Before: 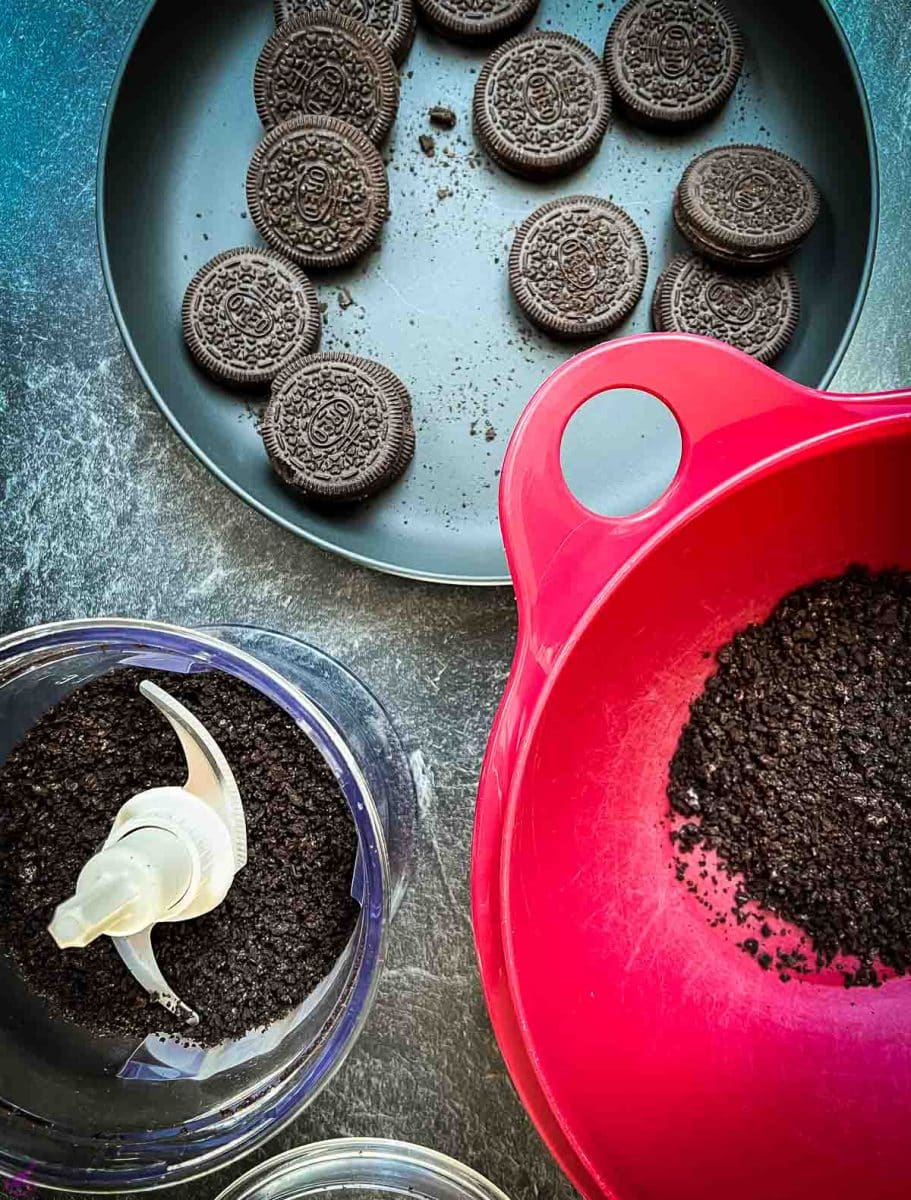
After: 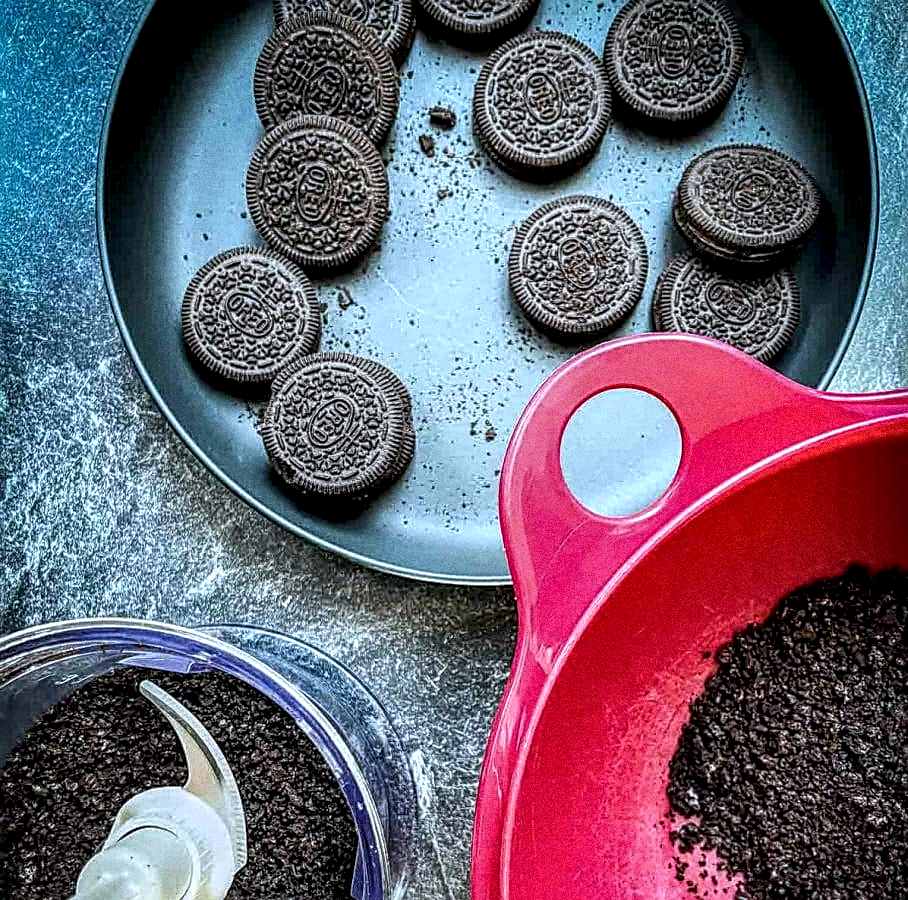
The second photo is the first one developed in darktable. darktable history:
crop: bottom 24.967%
white balance: red 0.924, blue 1.095
sharpen: on, module defaults
grain: coarseness 0.09 ISO, strength 40%
local contrast: highlights 12%, shadows 38%, detail 183%, midtone range 0.471
